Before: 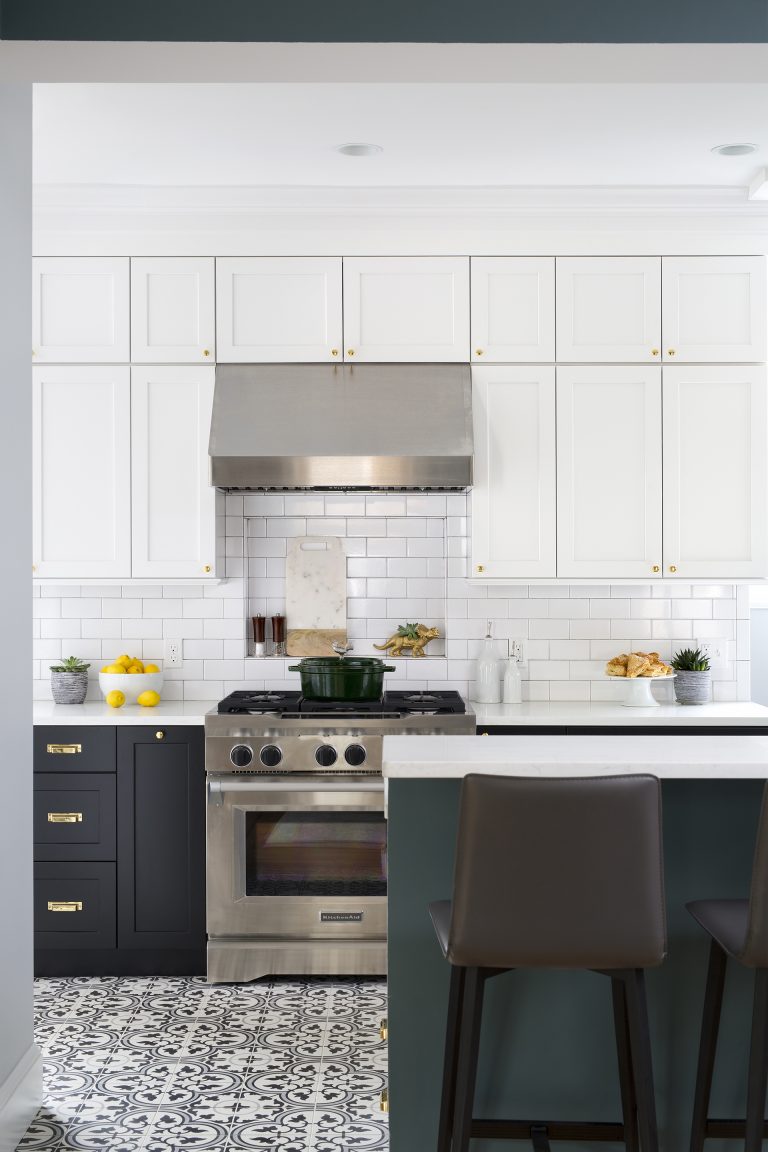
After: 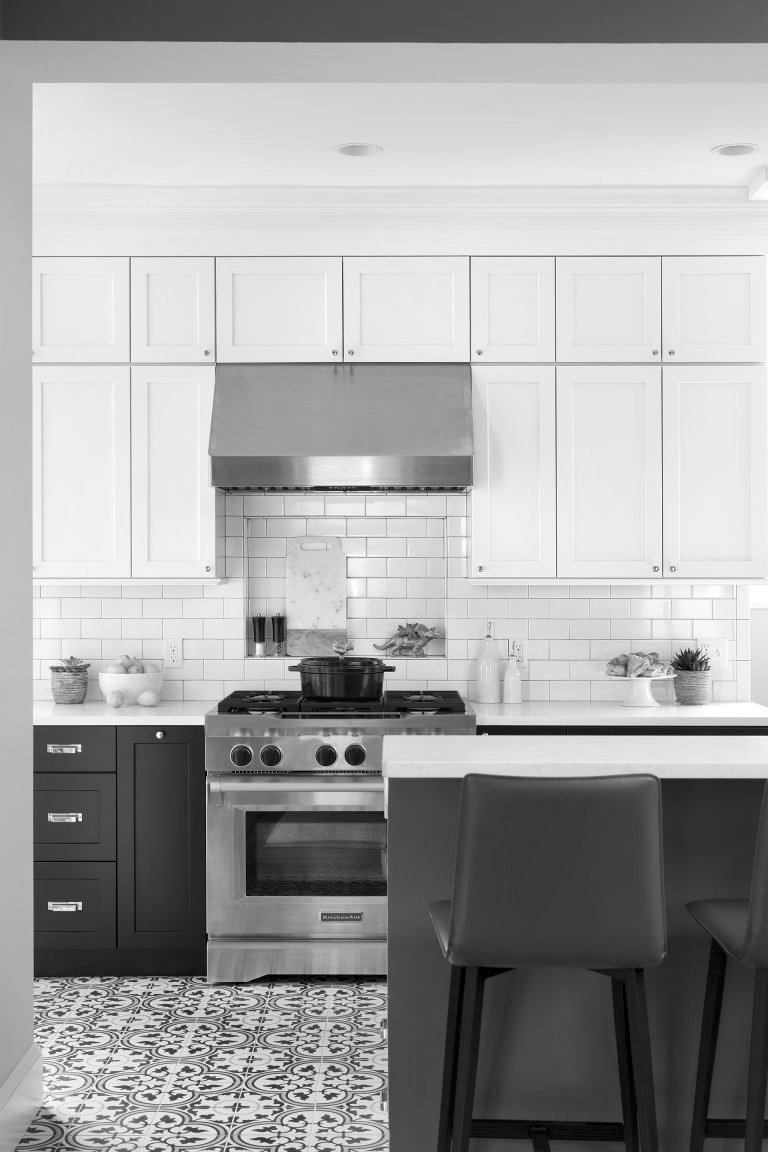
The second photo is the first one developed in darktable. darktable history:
local contrast: mode bilateral grid, contrast 20, coarseness 100, detail 150%, midtone range 0.2
color balance: lift [1, 1.011, 0.999, 0.989], gamma [1.109, 1.045, 1.039, 0.955], gain [0.917, 0.936, 0.952, 1.064], contrast 2.32%, contrast fulcrum 19%, output saturation 101%
monochrome: on, module defaults
